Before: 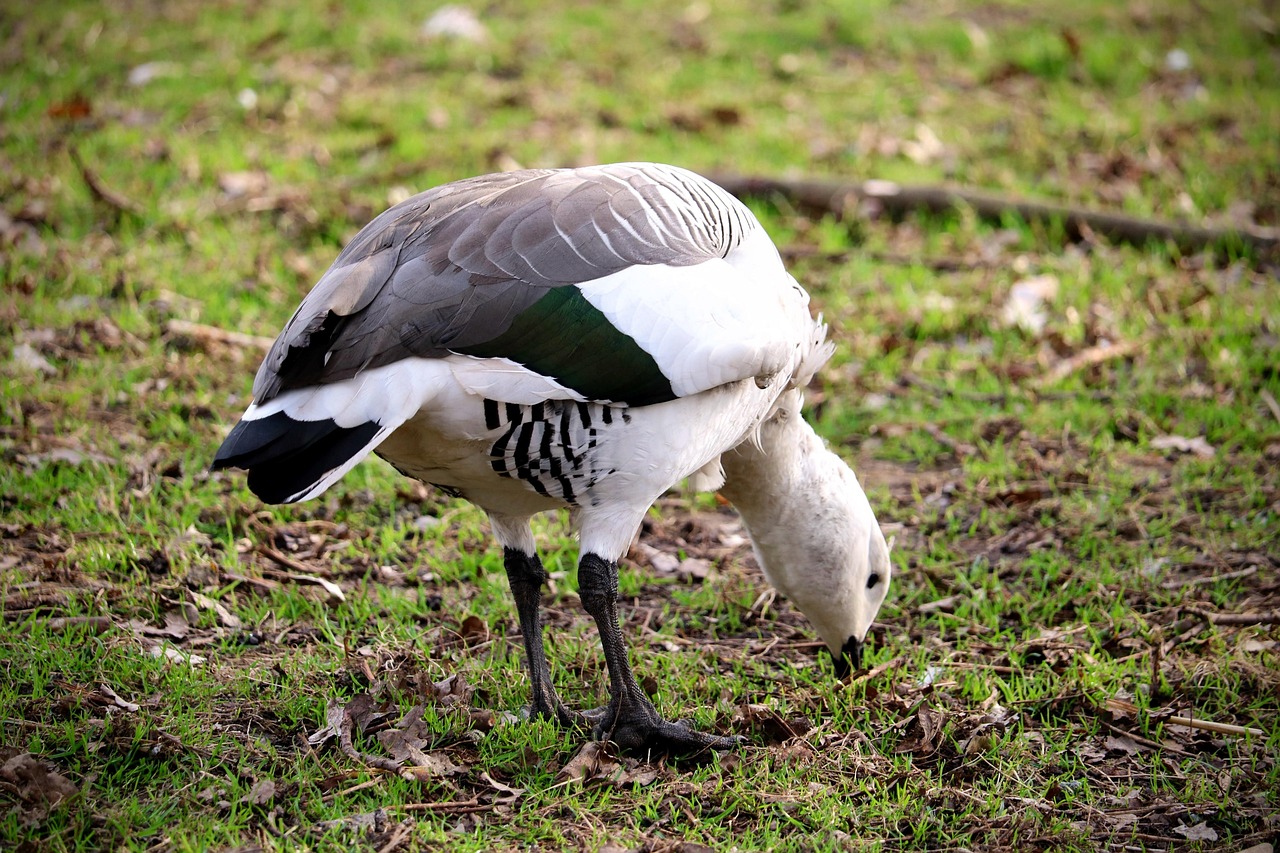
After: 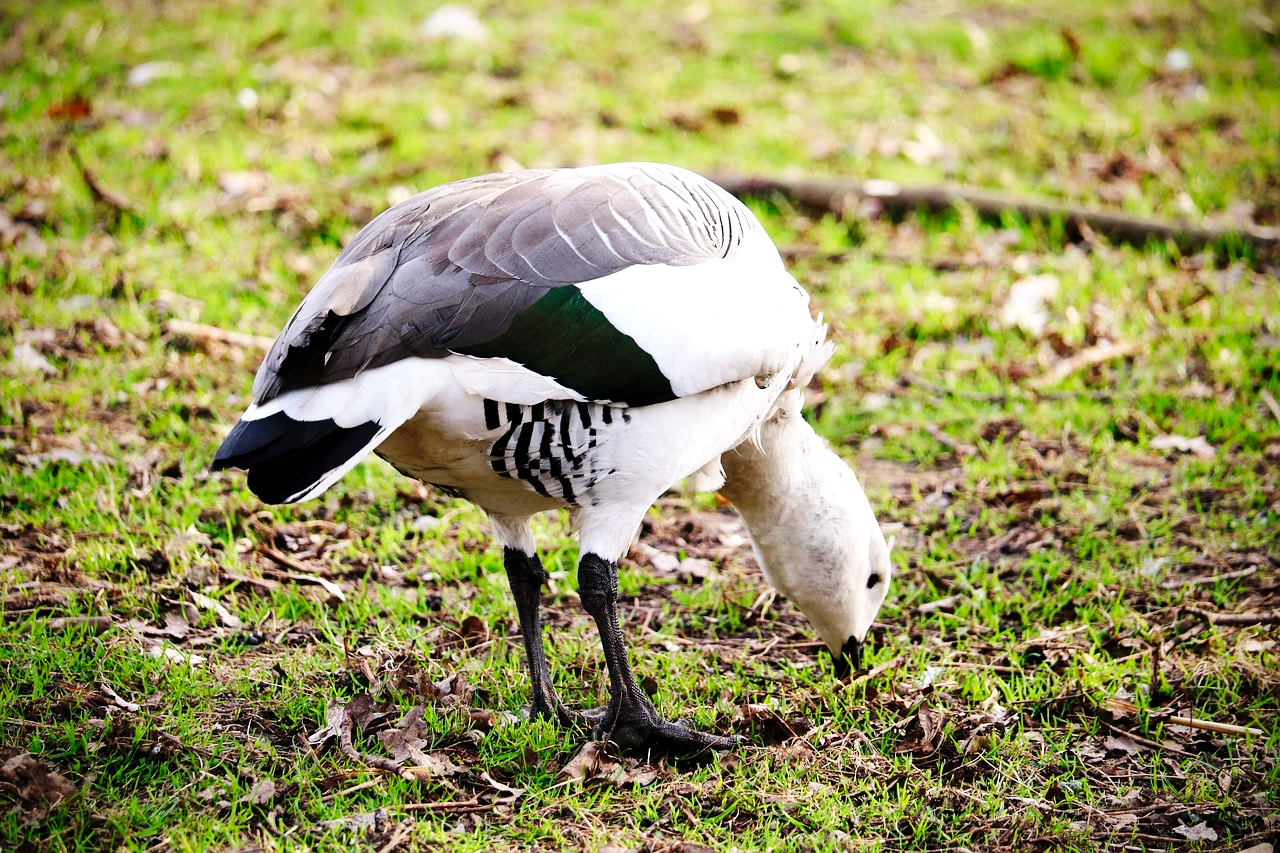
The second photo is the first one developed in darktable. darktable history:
base curve: curves: ch0 [(0, 0) (0.032, 0.025) (0.121, 0.166) (0.206, 0.329) (0.605, 0.79) (1, 1)], preserve colors none
exposure: exposure 0.2 EV, compensate highlight preservation false
